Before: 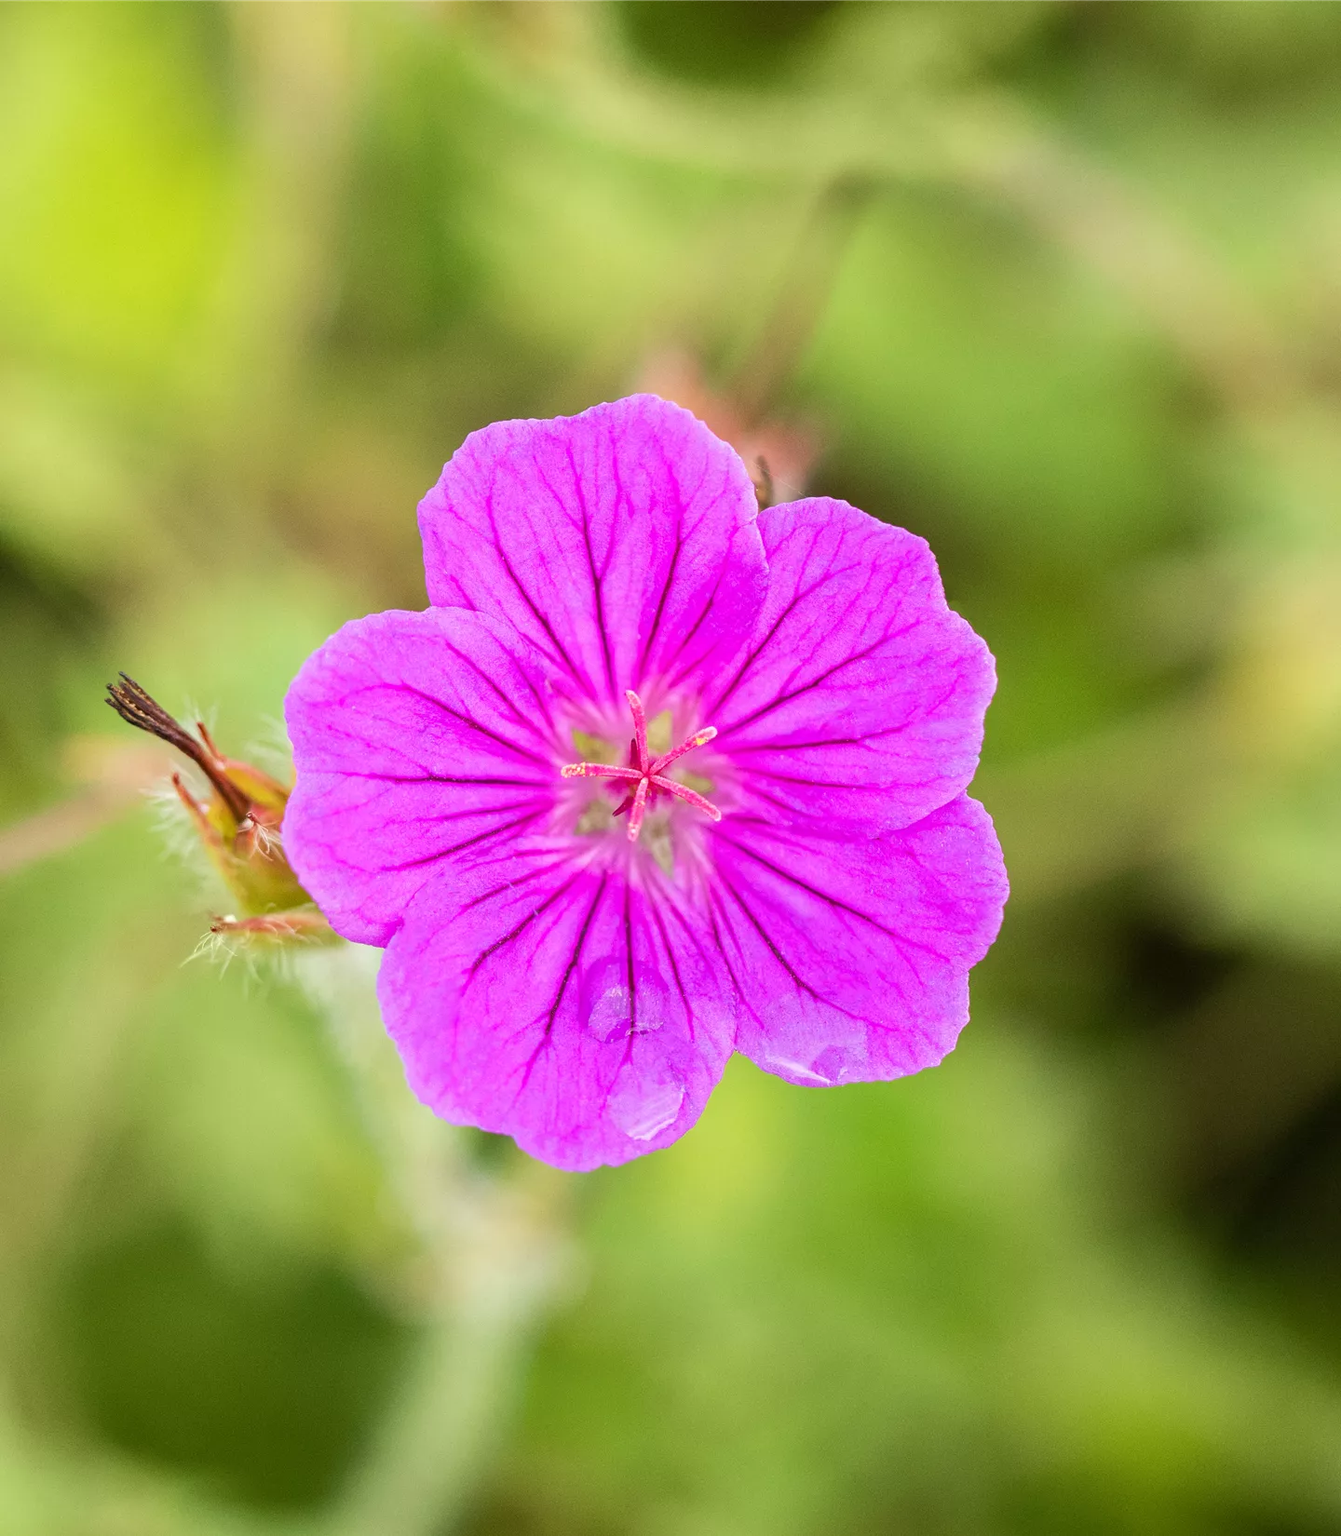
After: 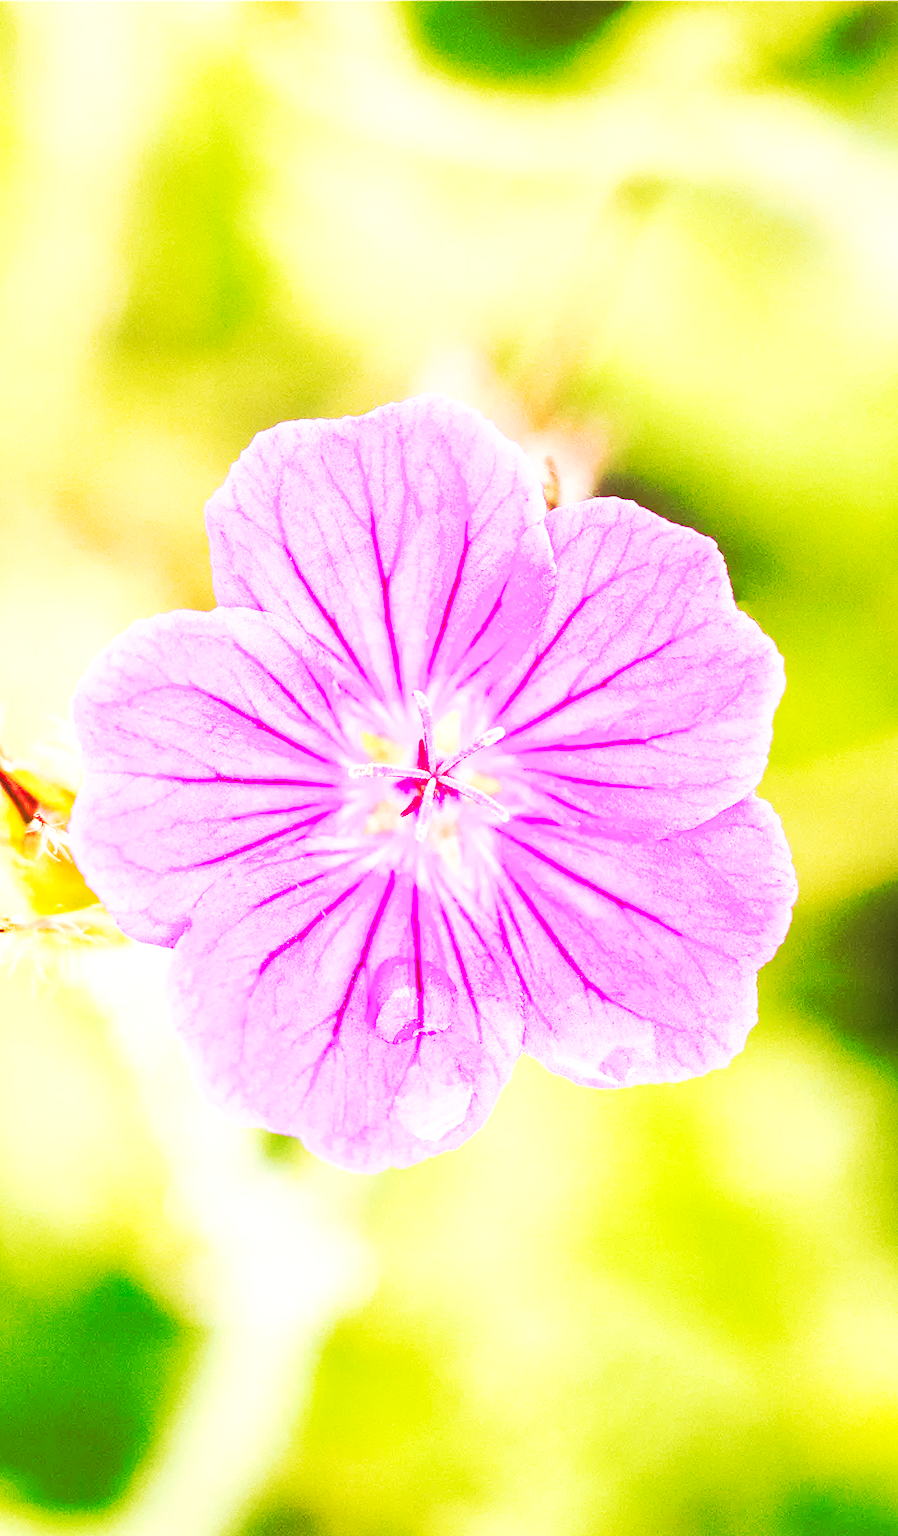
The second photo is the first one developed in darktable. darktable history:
crop and rotate: left 15.835%, right 17.096%
exposure: black level correction 0, exposure 1.106 EV, compensate highlight preservation false
tone curve: curves: ch0 [(0, 0) (0.003, 0.003) (0.011, 0.008) (0.025, 0.018) (0.044, 0.04) (0.069, 0.062) (0.1, 0.09) (0.136, 0.121) (0.177, 0.158) (0.224, 0.197) (0.277, 0.255) (0.335, 0.314) (0.399, 0.391) (0.468, 0.496) (0.543, 0.683) (0.623, 0.801) (0.709, 0.883) (0.801, 0.94) (0.898, 0.984) (1, 1)], preserve colors none
